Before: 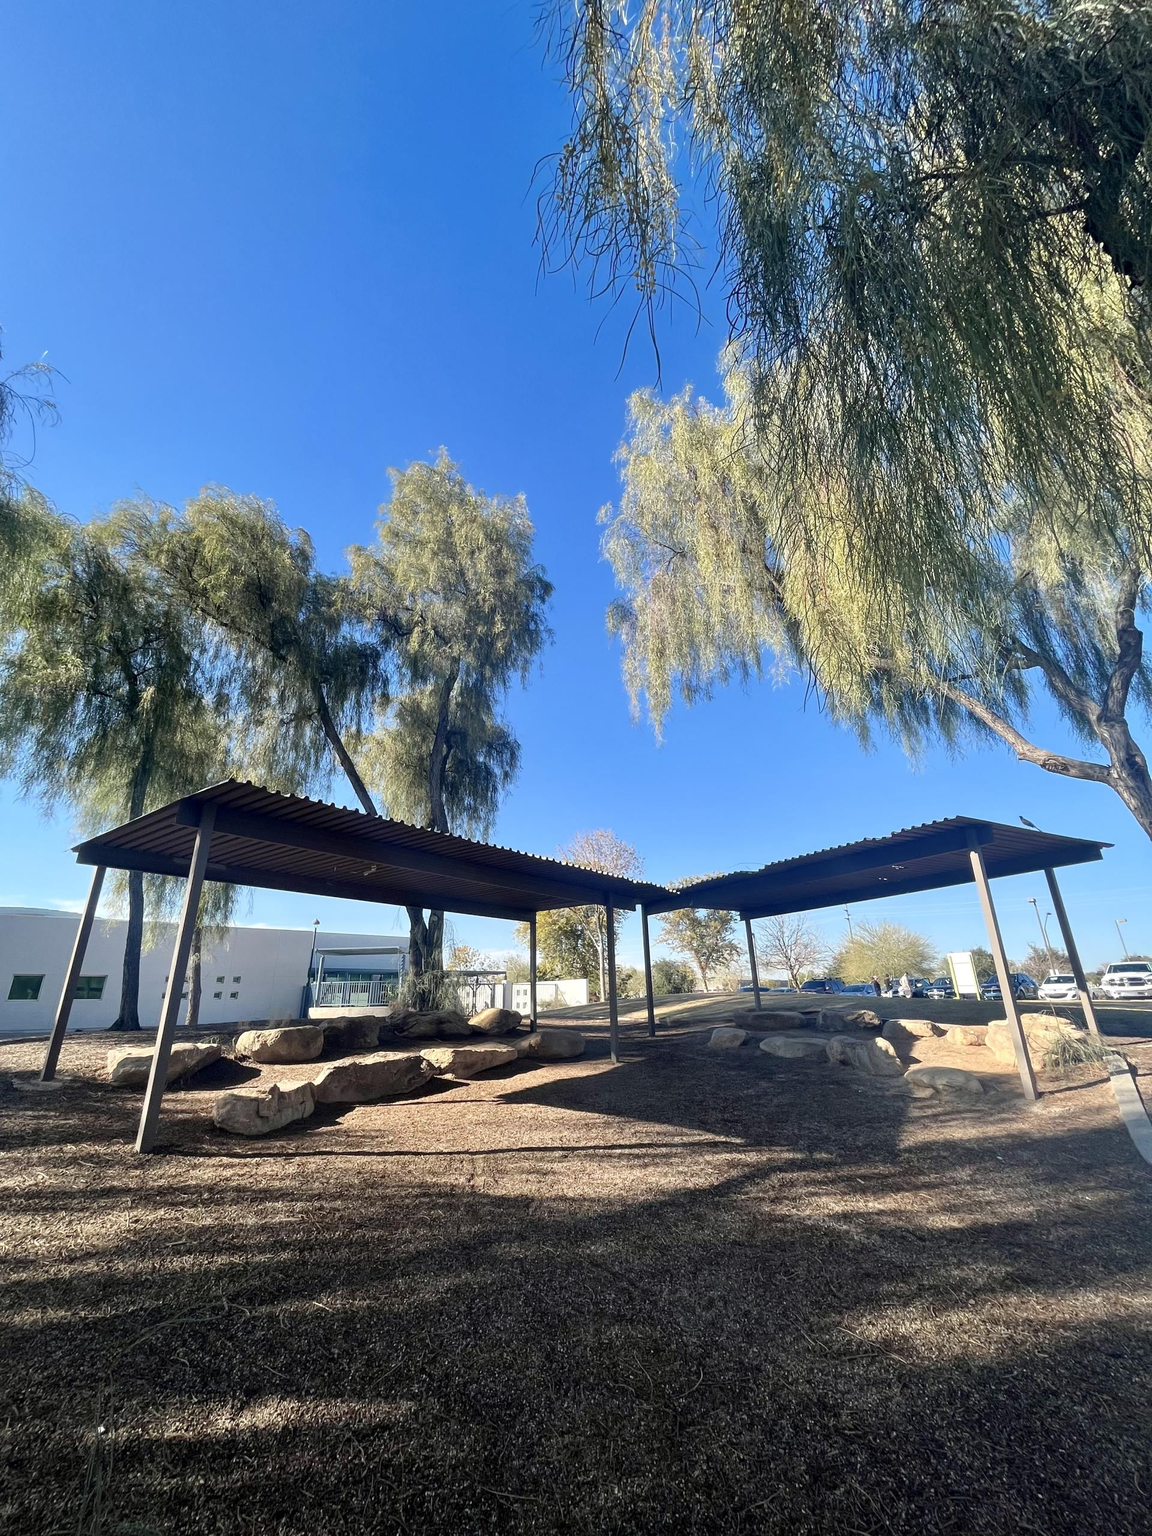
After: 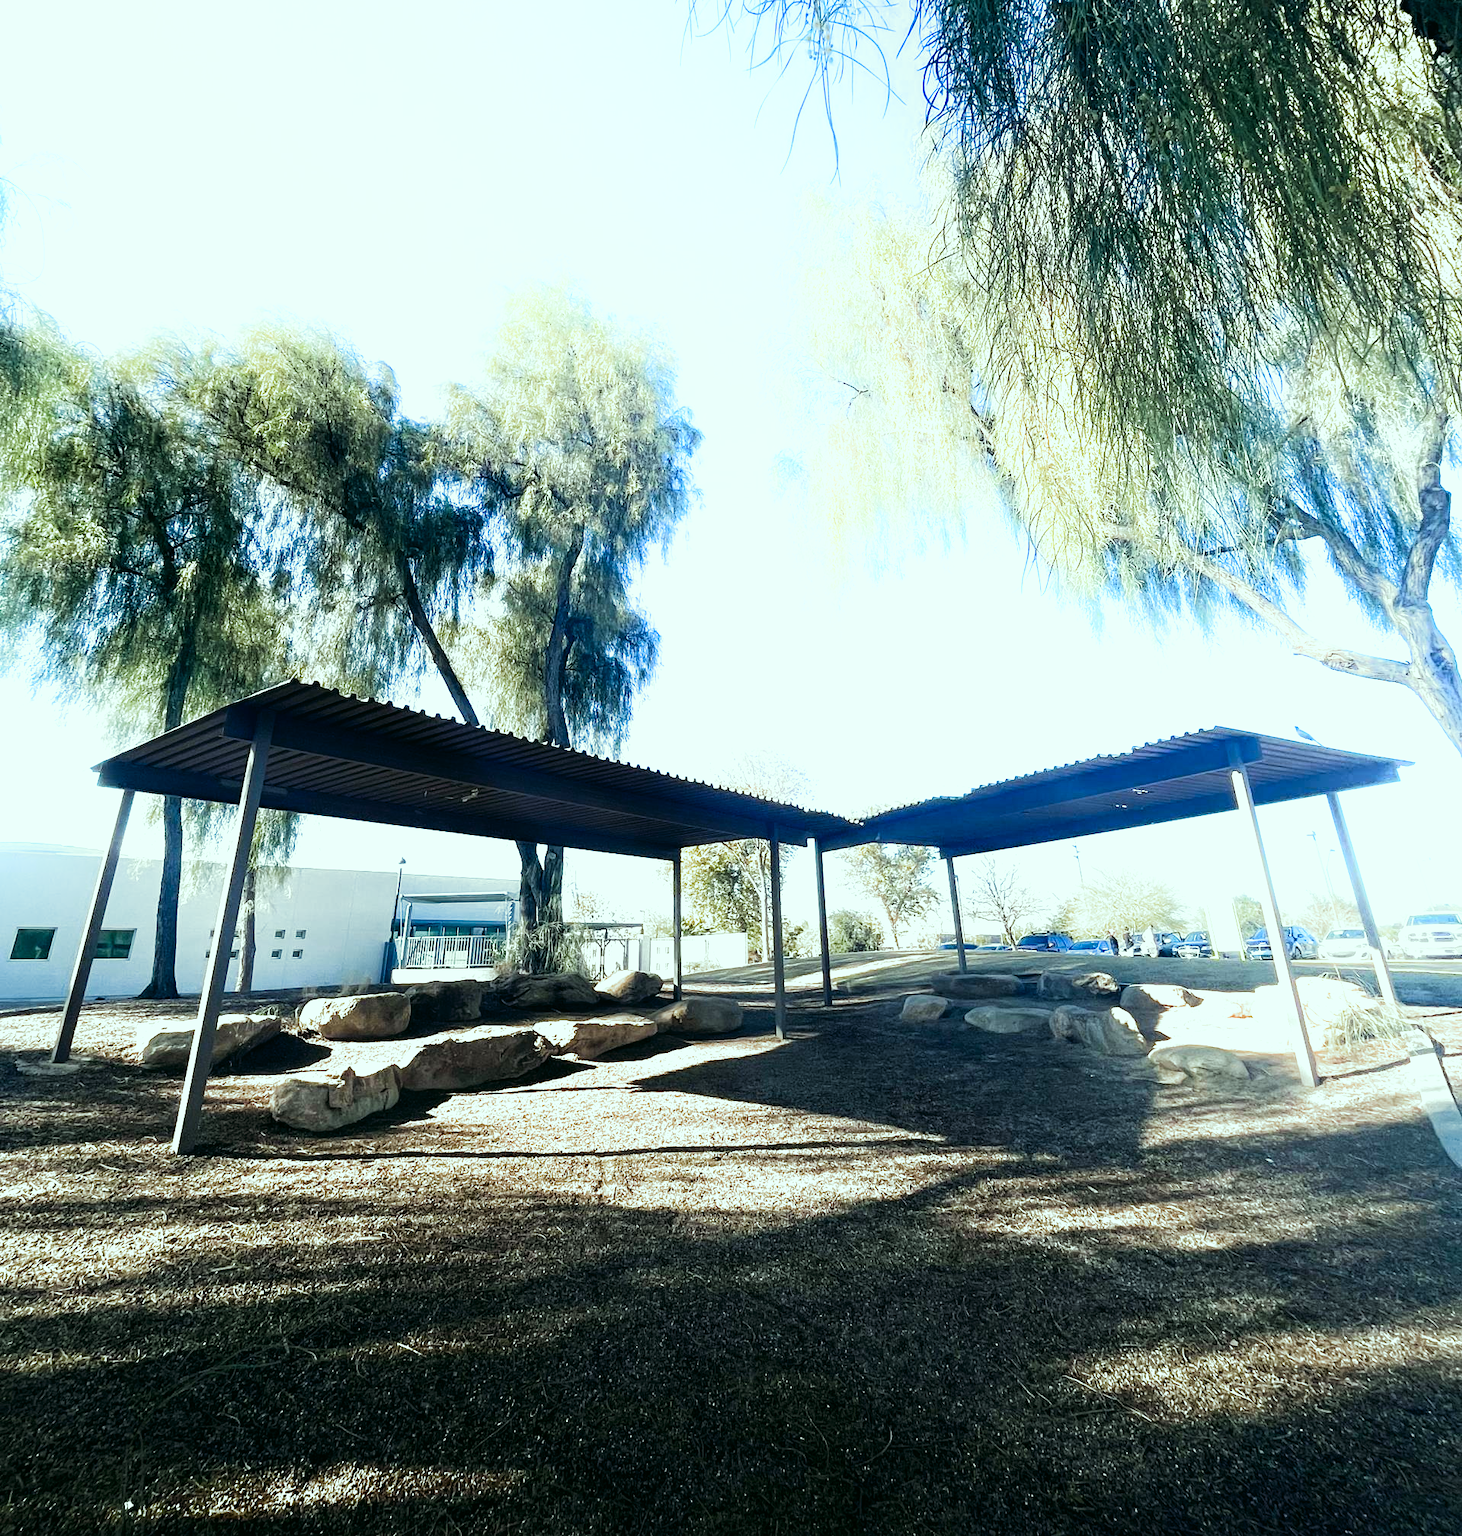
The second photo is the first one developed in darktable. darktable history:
crop and rotate: top 15.909%, bottom 5.317%
color correction: highlights a* -7.4, highlights b* 1.14, shadows a* -3.87, saturation 1.38
shadows and highlights: shadows -54.38, highlights 85.38, soften with gaussian
filmic rgb: black relative exposure -7.99 EV, white relative exposure 2.19 EV, hardness 6.98, preserve chrominance RGB euclidean norm, color science v5 (2021), iterations of high-quality reconstruction 0, contrast in shadows safe, contrast in highlights safe
exposure: black level correction 0, exposure 0.698 EV, compensate highlight preservation false
